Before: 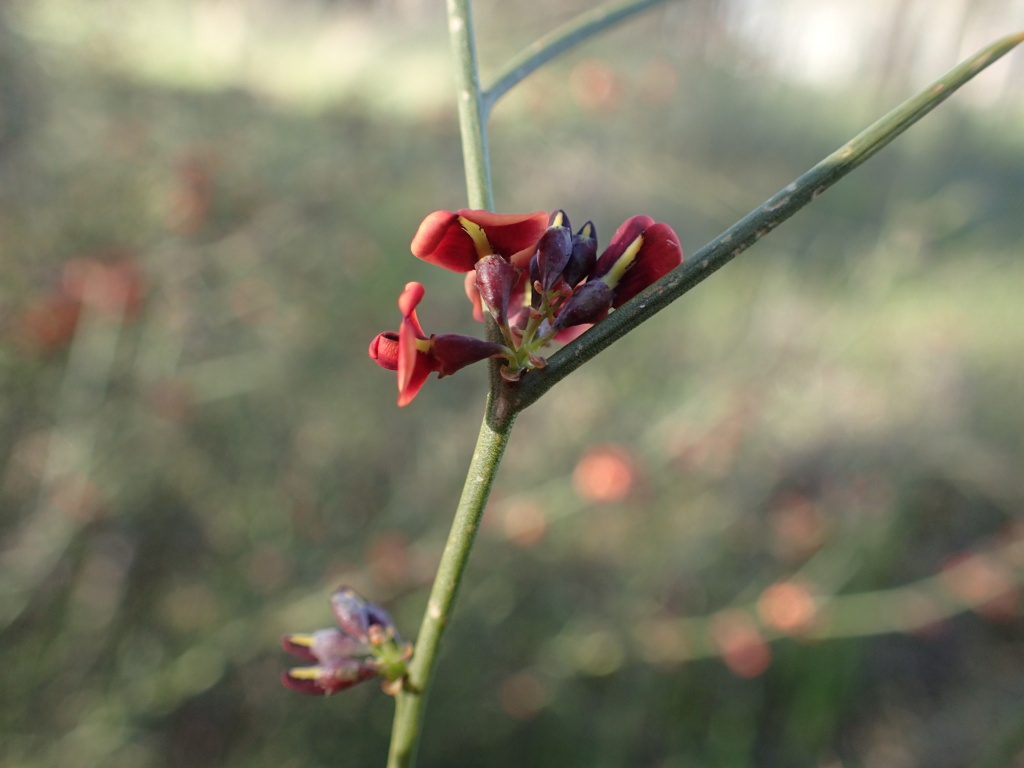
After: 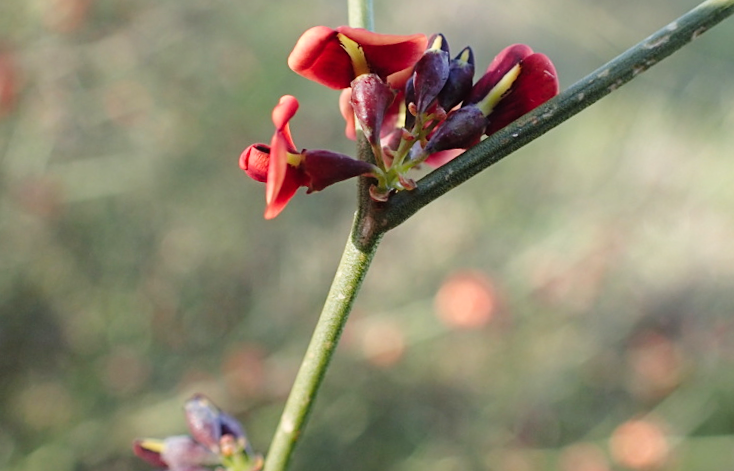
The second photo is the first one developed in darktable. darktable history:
tone curve: curves: ch0 [(0, 0) (0.004, 0.001) (0.133, 0.112) (0.325, 0.362) (0.832, 0.893) (1, 1)], preserve colors none
exposure: black level correction -0.003, exposure 0.04 EV, compensate exposure bias true, compensate highlight preservation false
crop and rotate: angle -3.84°, left 9.734%, top 21.184%, right 12.282%, bottom 12.145%
sharpen: amount 0.2
